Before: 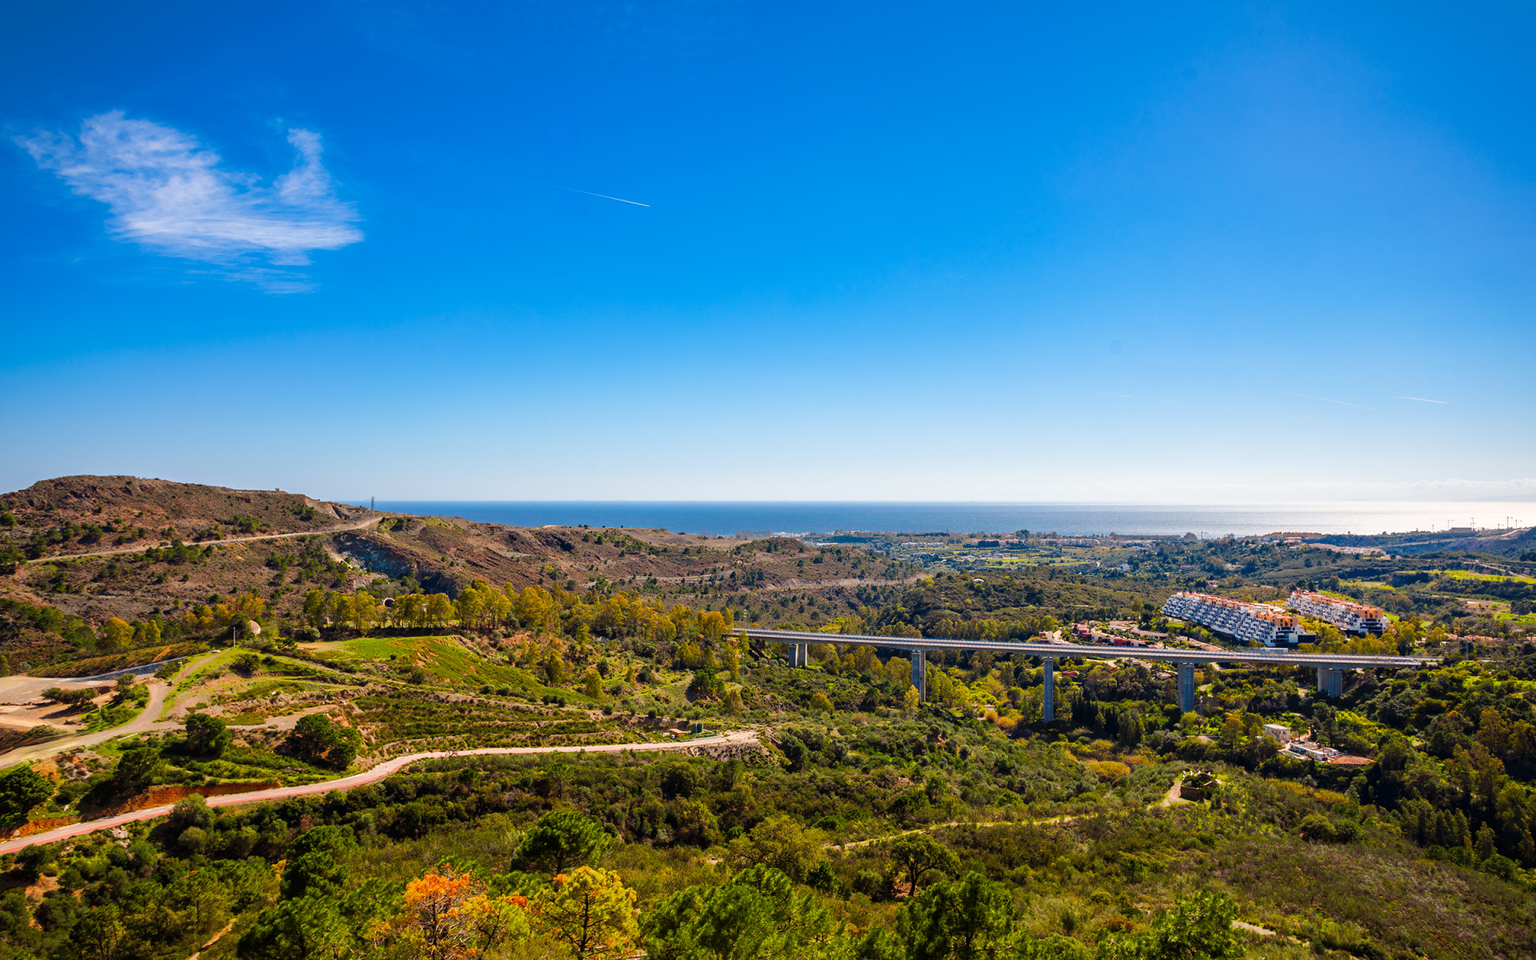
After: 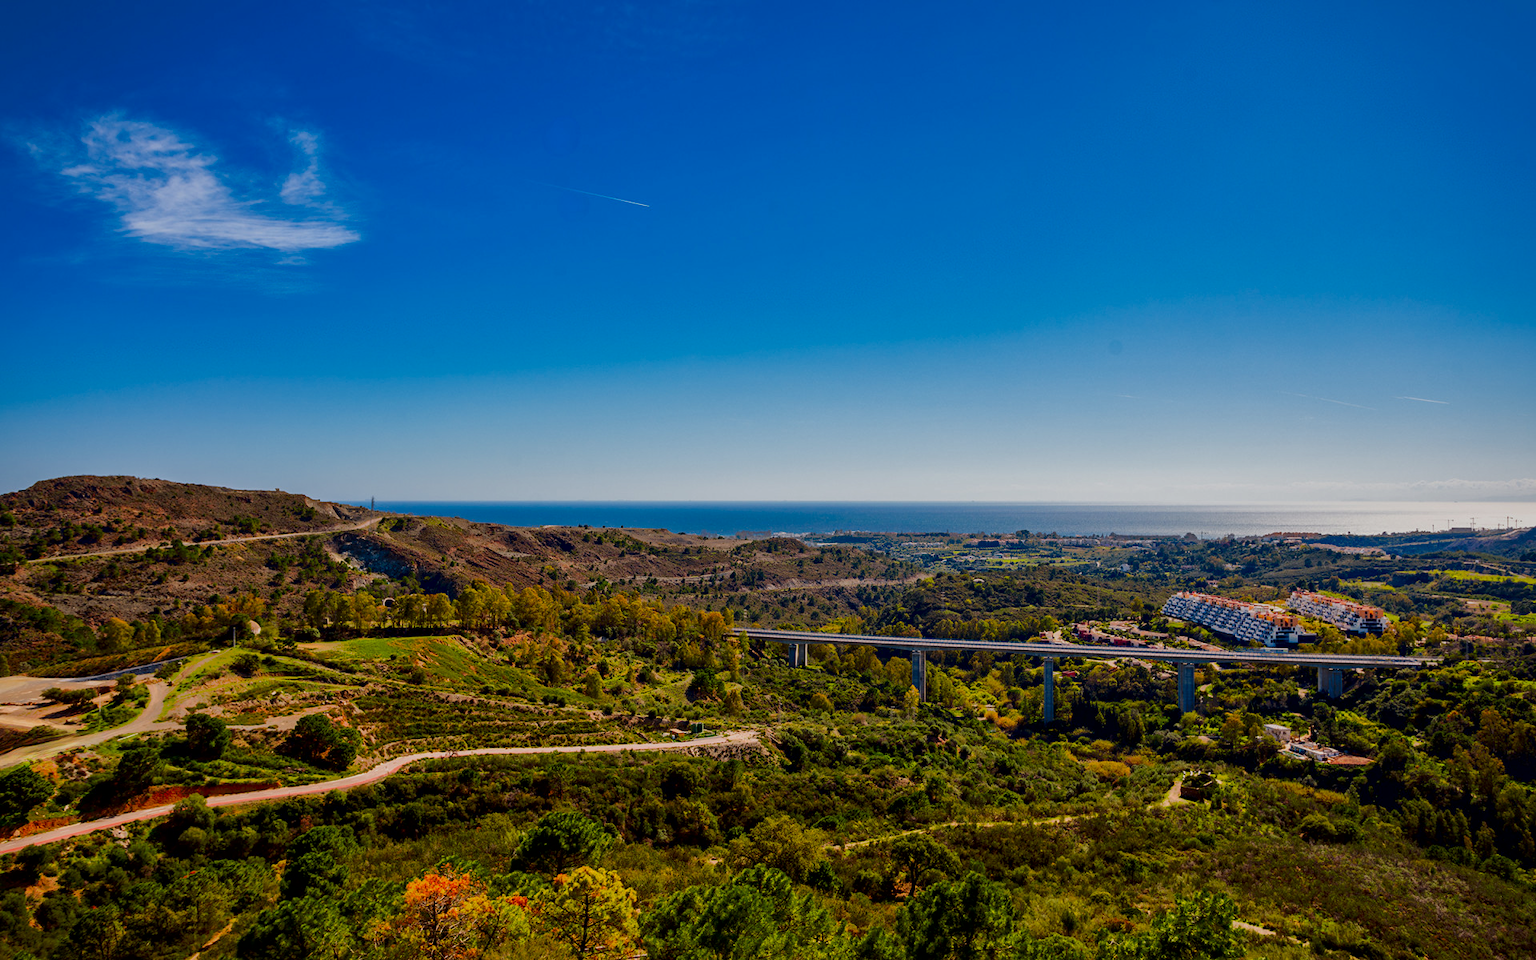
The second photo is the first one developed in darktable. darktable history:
tone equalizer: -8 EV -0.002 EV, -7 EV 0.004 EV, -6 EV -0.009 EV, -5 EV 0.01 EV, -4 EV -0.011 EV, -3 EV 0.039 EV, -2 EV -0.085 EV, -1 EV -0.277 EV, +0 EV -0.601 EV, smoothing diameter 24.95%, edges refinement/feathering 11.89, preserve details guided filter
local contrast: mode bilateral grid, contrast 21, coarseness 49, detail 132%, midtone range 0.2
contrast brightness saturation: contrast 0.067, brightness -0.154, saturation 0.112
